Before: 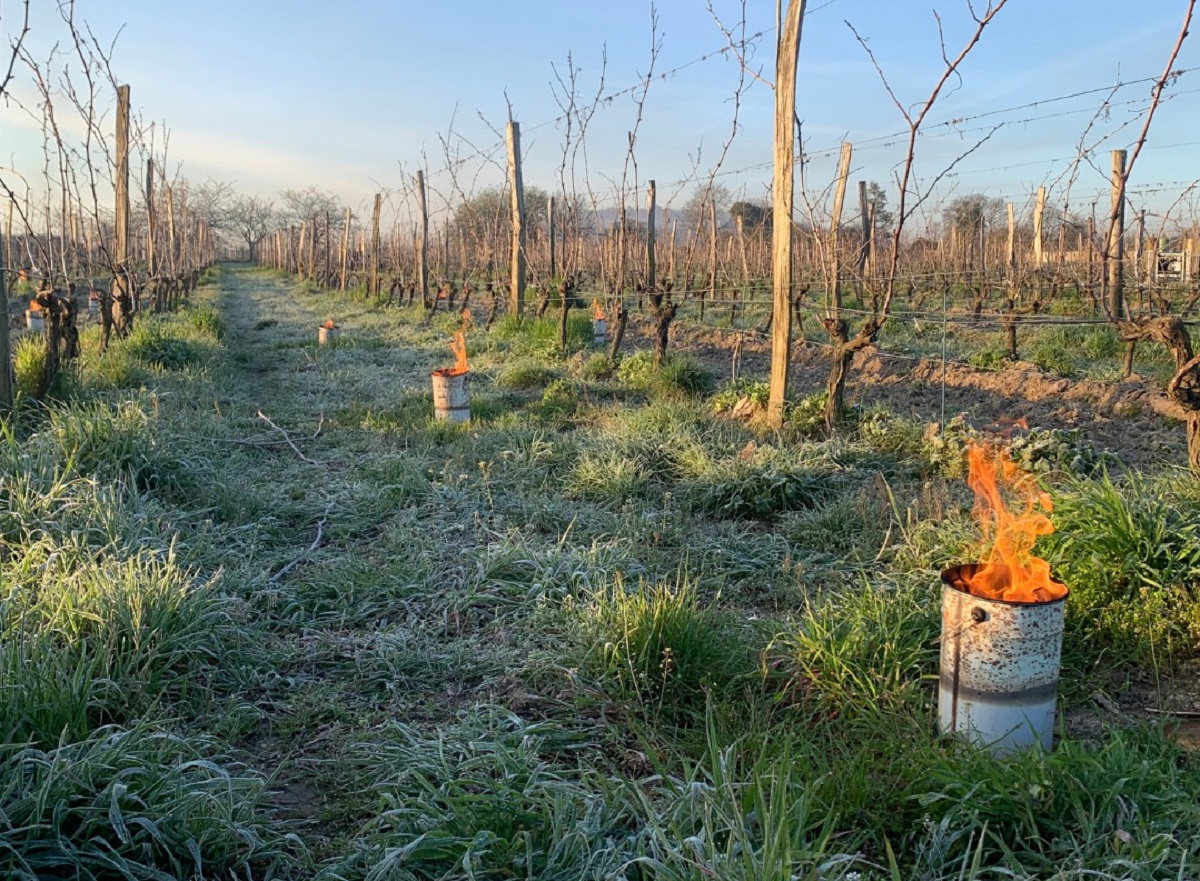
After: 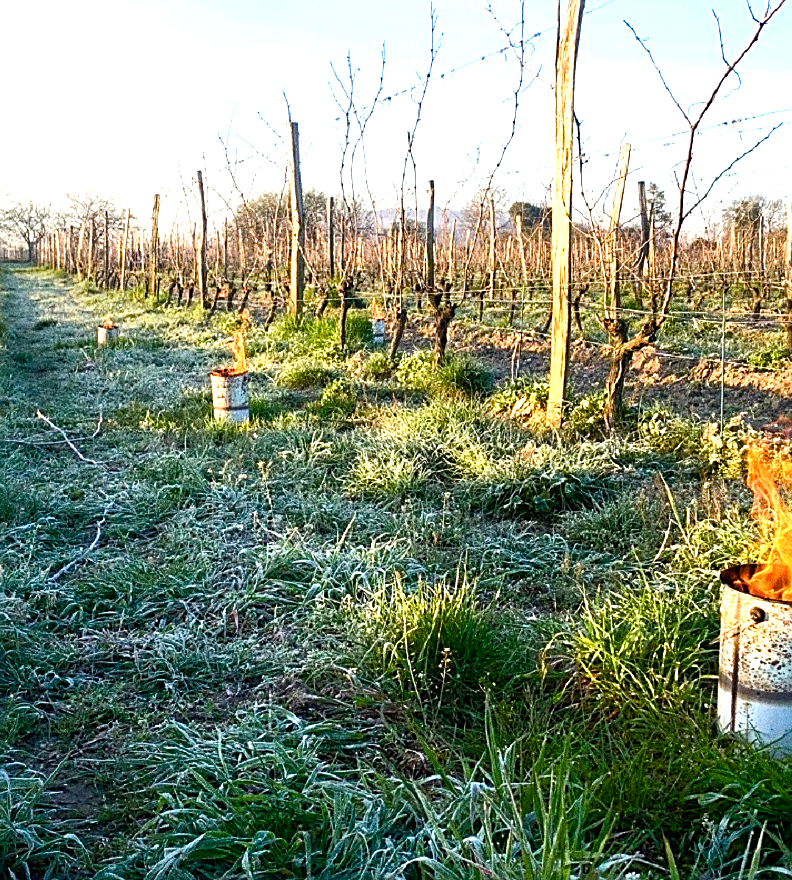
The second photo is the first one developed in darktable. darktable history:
sharpen: on, module defaults
color balance rgb: linear chroma grading › shadows -2.2%, linear chroma grading › highlights -15%, linear chroma grading › global chroma -10%, linear chroma grading › mid-tones -10%, perceptual saturation grading › global saturation 45%, perceptual saturation grading › highlights -50%, perceptual saturation grading › shadows 30%, perceptual brilliance grading › global brilliance 18%, global vibrance 45%
crop and rotate: left 18.442%, right 15.508%
grain: coarseness 0.09 ISO, strength 40%
tone equalizer: -8 EV -0.75 EV, -7 EV -0.7 EV, -6 EV -0.6 EV, -5 EV -0.4 EV, -3 EV 0.4 EV, -2 EV 0.6 EV, -1 EV 0.7 EV, +0 EV 0.75 EV, edges refinement/feathering 500, mask exposure compensation -1.57 EV, preserve details no
